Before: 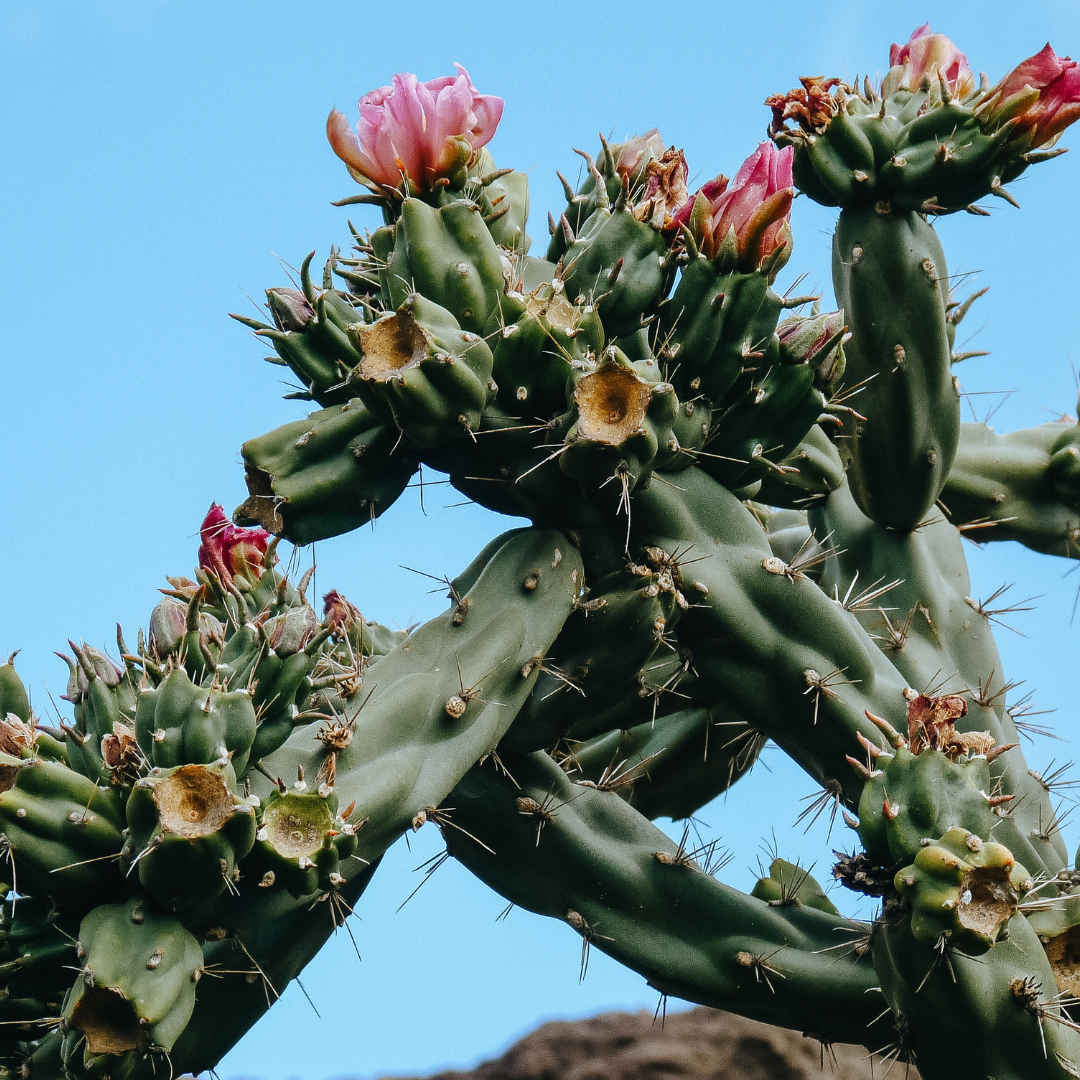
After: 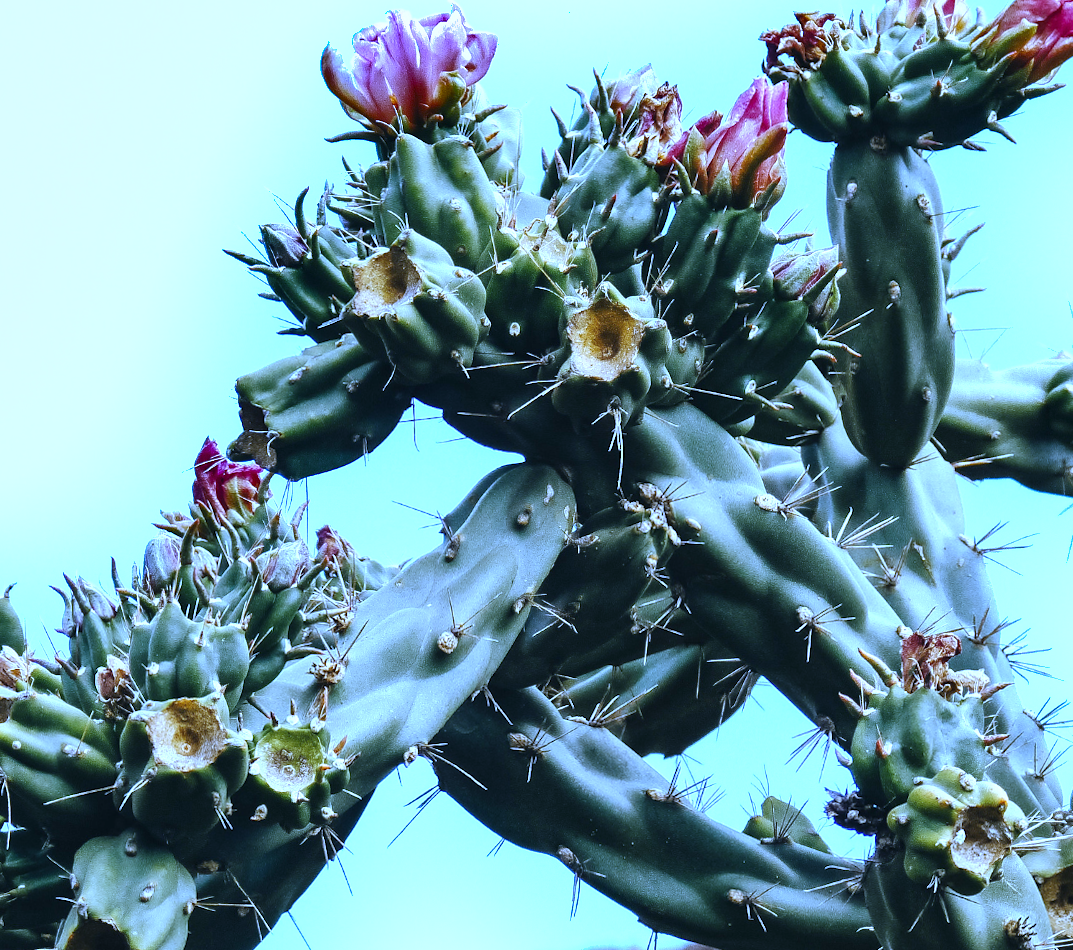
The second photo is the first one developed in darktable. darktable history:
crop and rotate: top 5.609%, bottom 5.609%
white balance: red 0.766, blue 1.537
color correction: saturation 0.98
shadows and highlights: shadows 32.83, highlights -47.7, soften with gaussian
rotate and perspective: rotation 0.192°, lens shift (horizontal) -0.015, crop left 0.005, crop right 0.996, crop top 0.006, crop bottom 0.99
exposure: exposure 0.935 EV, compensate highlight preservation false
